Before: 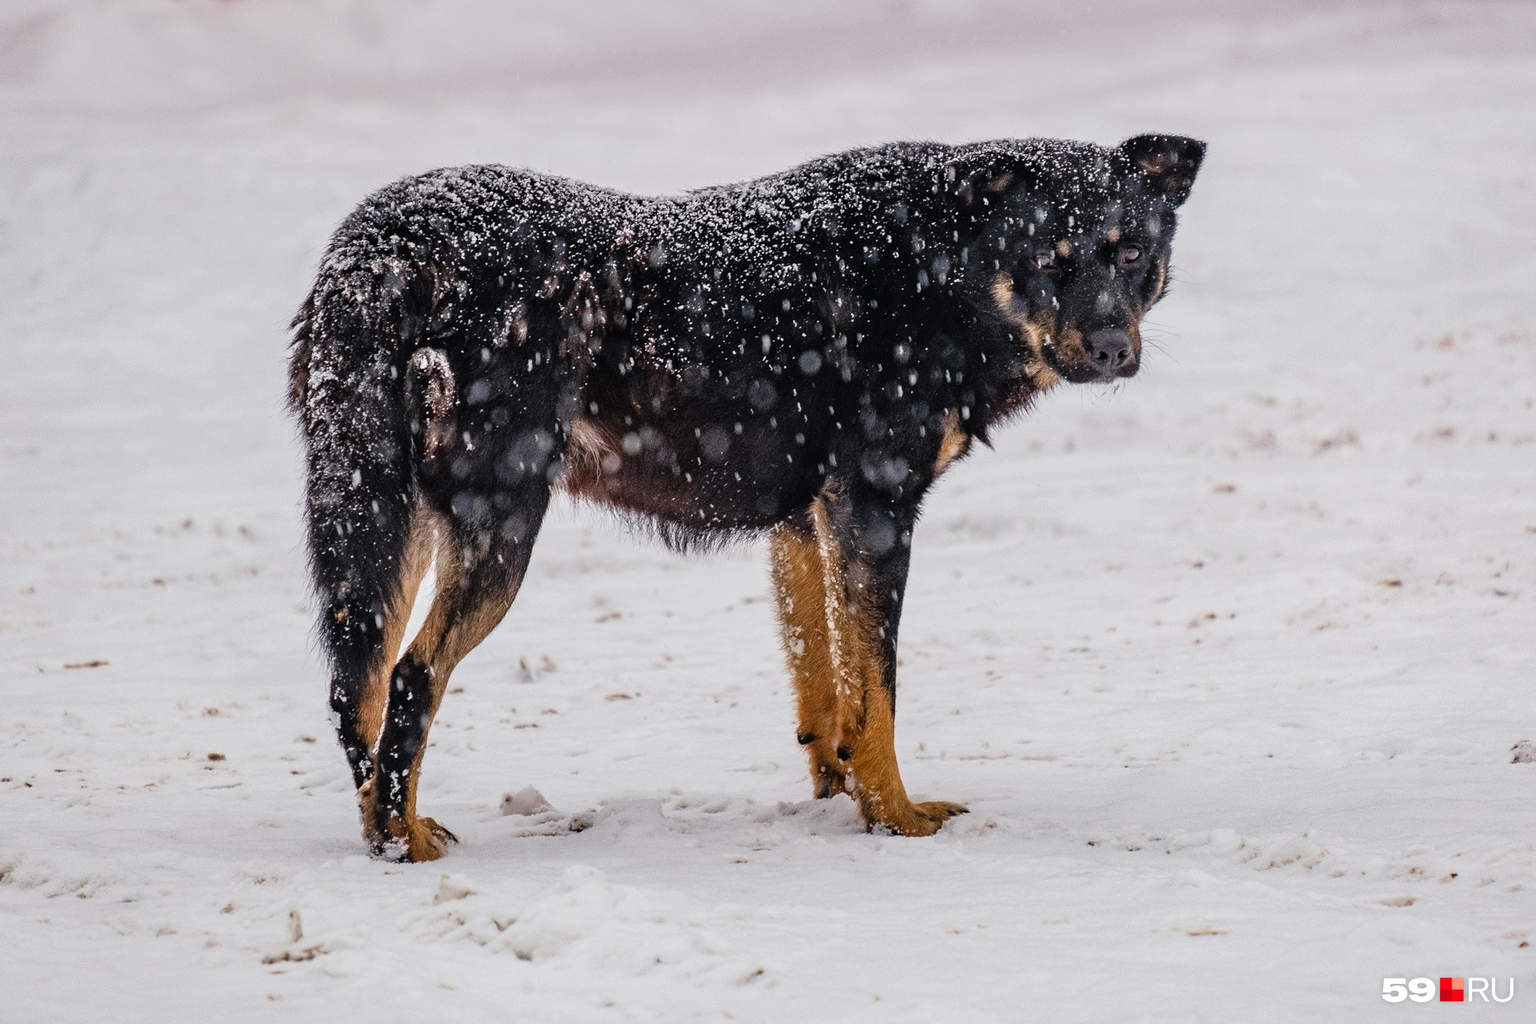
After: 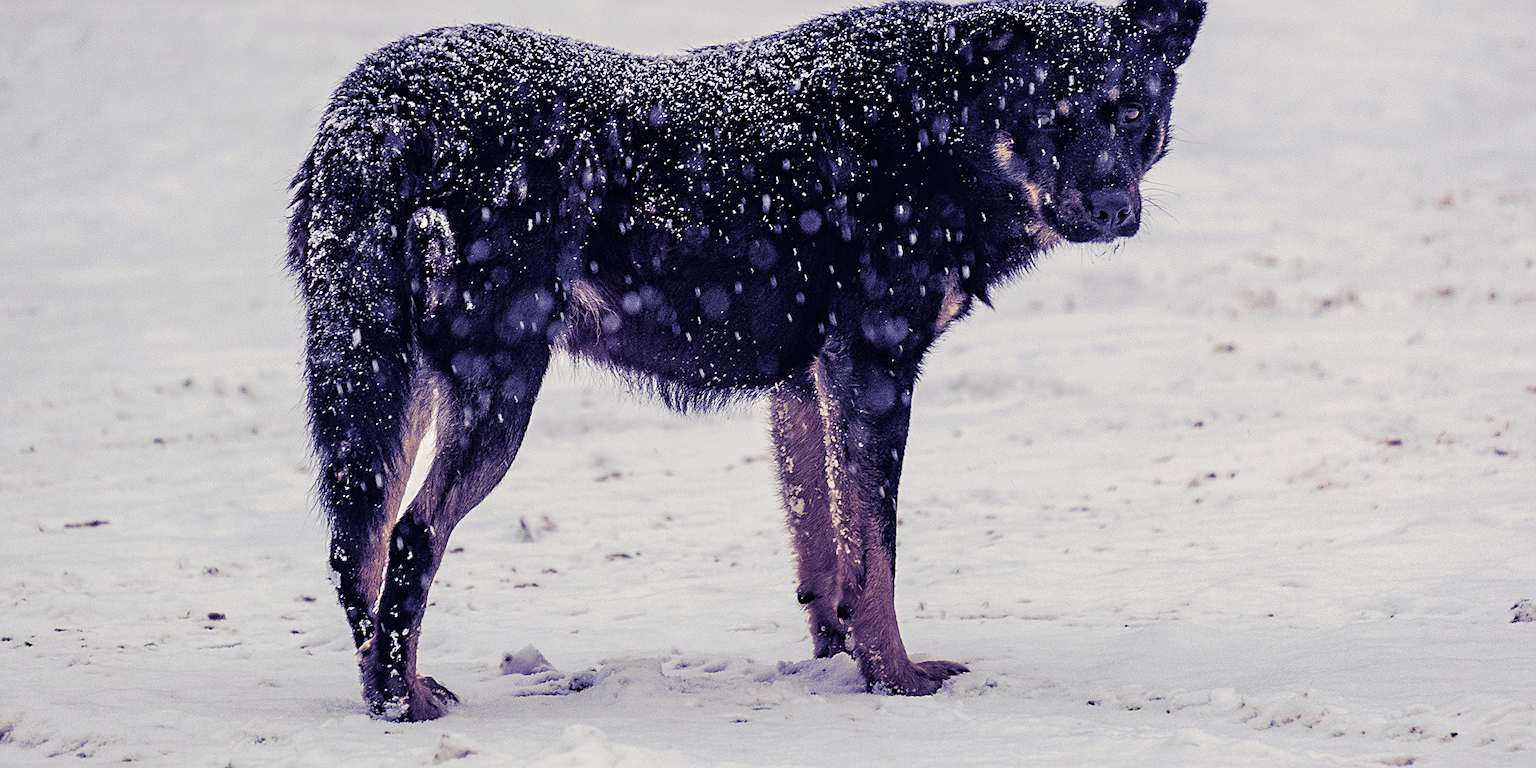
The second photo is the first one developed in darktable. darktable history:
crop: top 13.819%, bottom 11.169%
sharpen: on, module defaults
split-toning: shadows › hue 242.67°, shadows › saturation 0.733, highlights › hue 45.33°, highlights › saturation 0.667, balance -53.304, compress 21.15%
